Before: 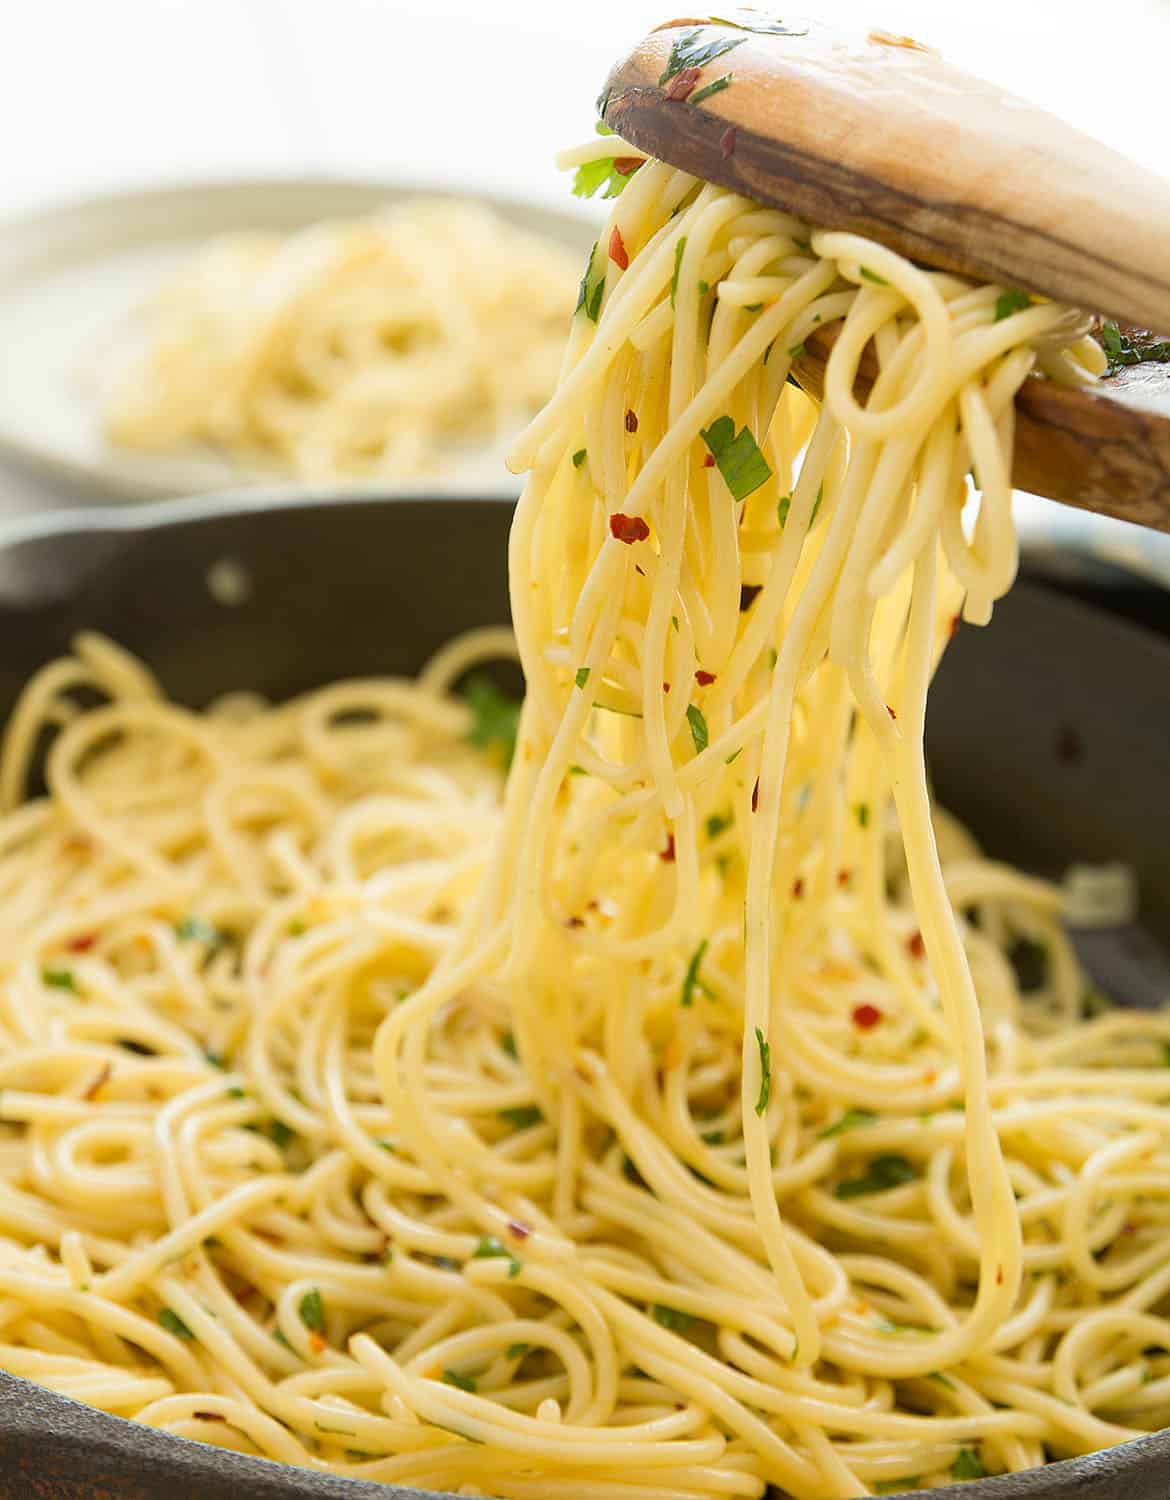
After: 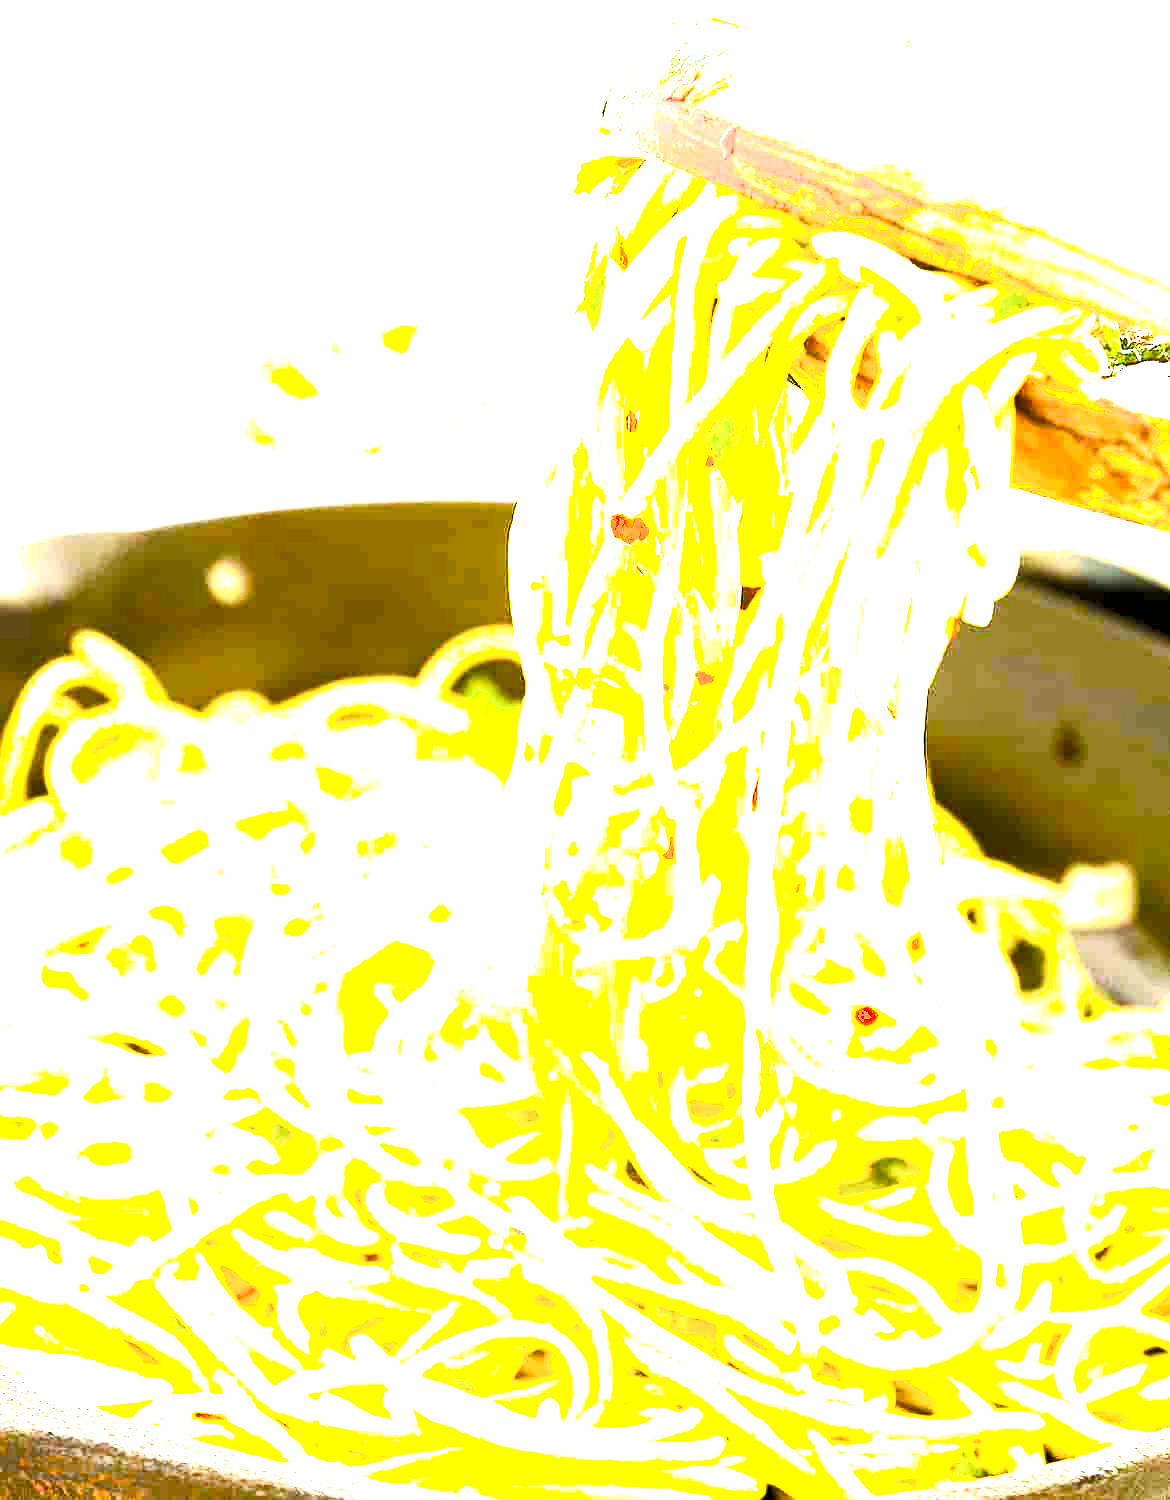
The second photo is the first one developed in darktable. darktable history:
levels: mode automatic, black 0.023%, white 99.97%, levels [0.062, 0.494, 0.925]
exposure: black level correction 0.001, exposure 2.607 EV, compensate exposure bias true, compensate highlight preservation false
color balance rgb: global offset › luminance -0.37%, perceptual saturation grading › highlights -17.77%, perceptual saturation grading › mid-tones 33.1%, perceptual saturation grading › shadows 50.52%, perceptual brilliance grading › highlights 20%, perceptual brilliance grading › mid-tones 20%, perceptual brilliance grading › shadows -20%, global vibrance 50%
shadows and highlights: shadows 0, highlights 40
